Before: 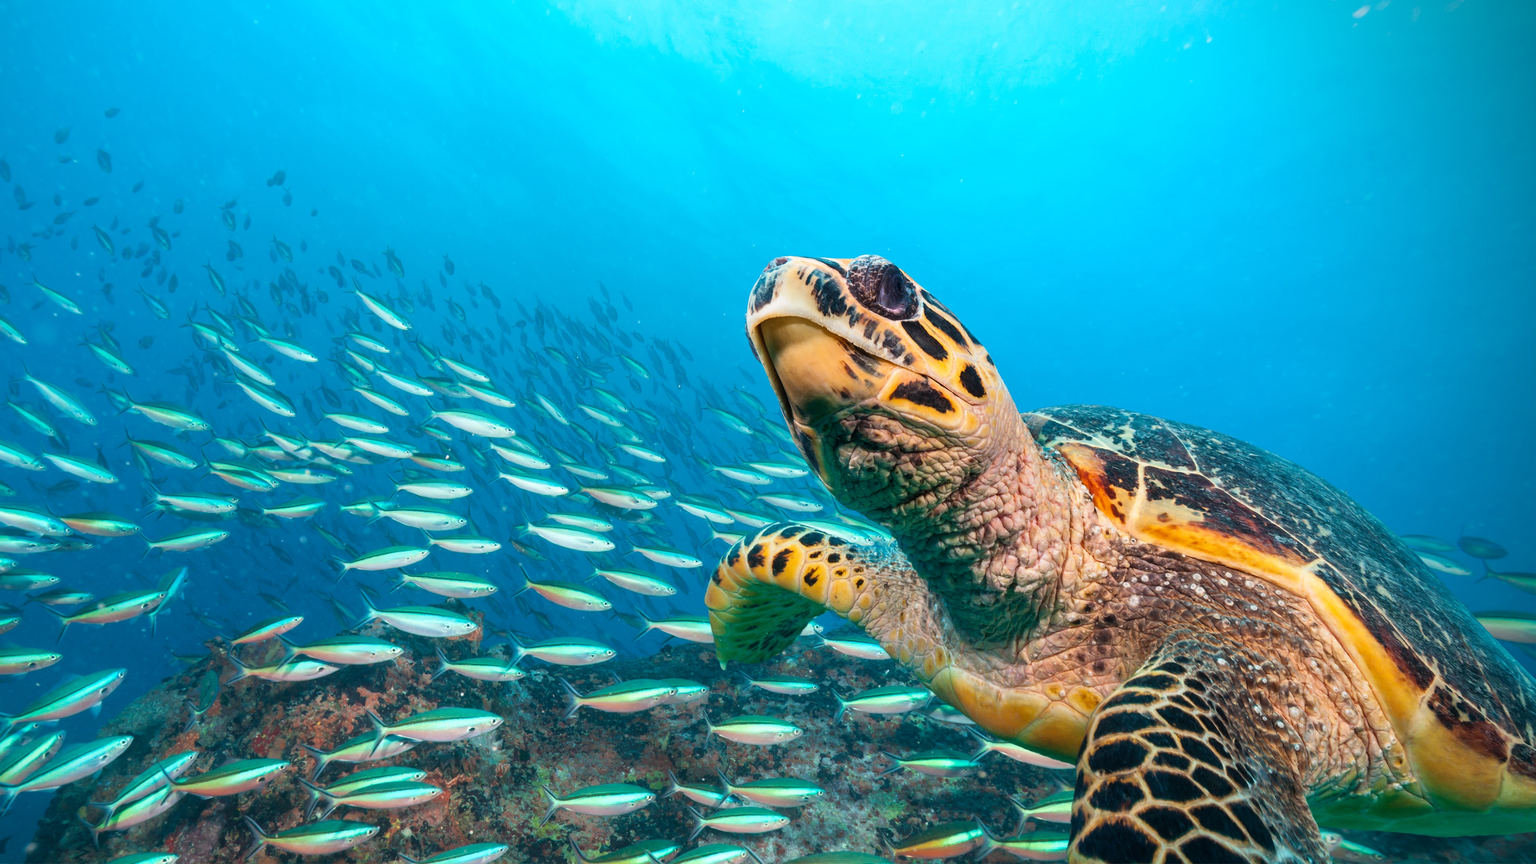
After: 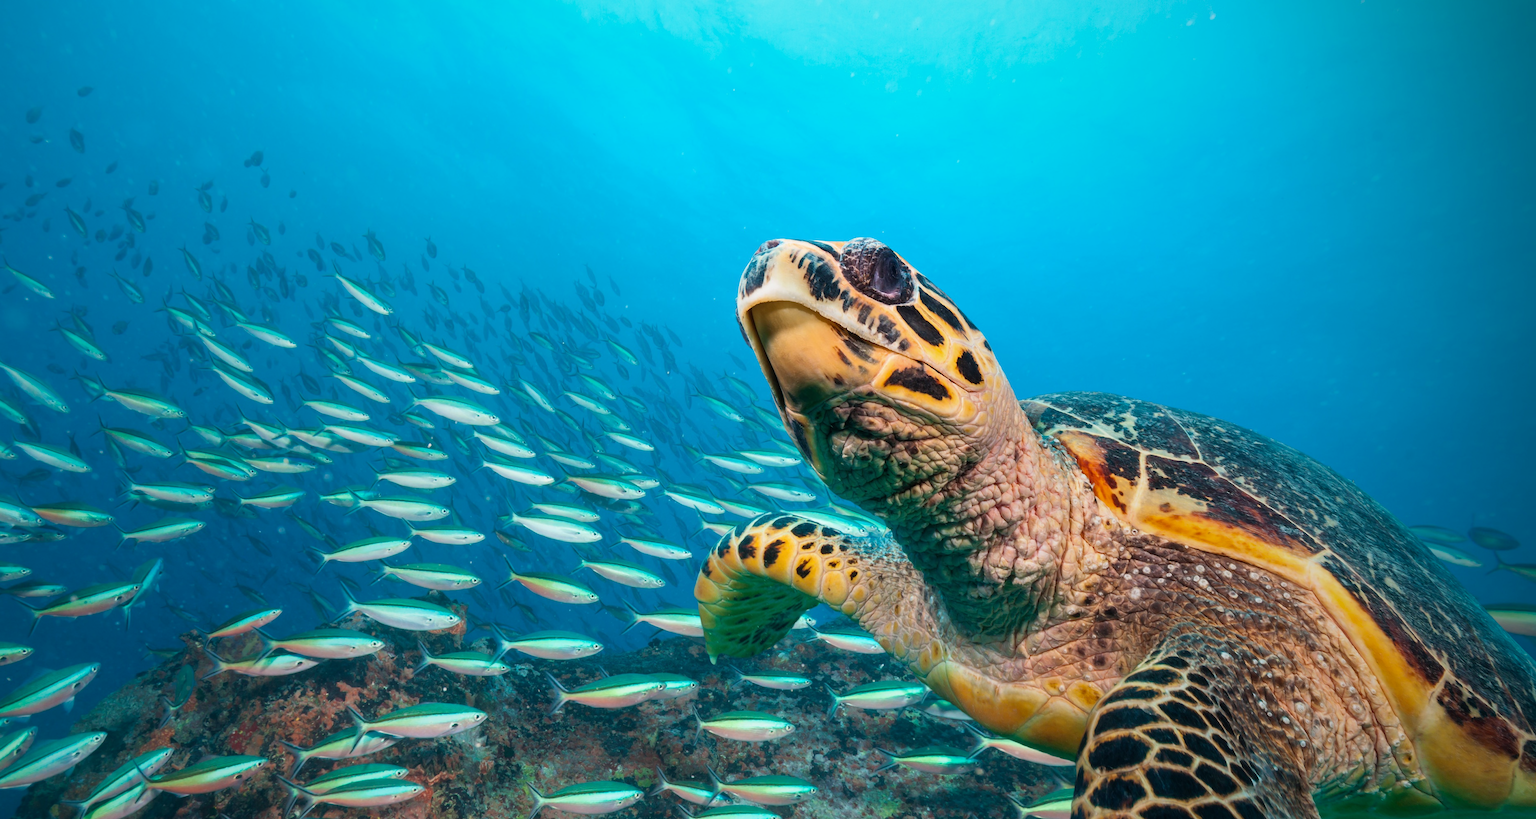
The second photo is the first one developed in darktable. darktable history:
exposure: exposure -0.043 EV, compensate highlight preservation false
vignetting: fall-off start 18.63%, fall-off radius 137.93%, brightness -0.386, saturation 0.015, width/height ratio 0.625, shape 0.593, unbound false
crop: left 1.948%, top 2.823%, right 0.747%, bottom 4.874%
